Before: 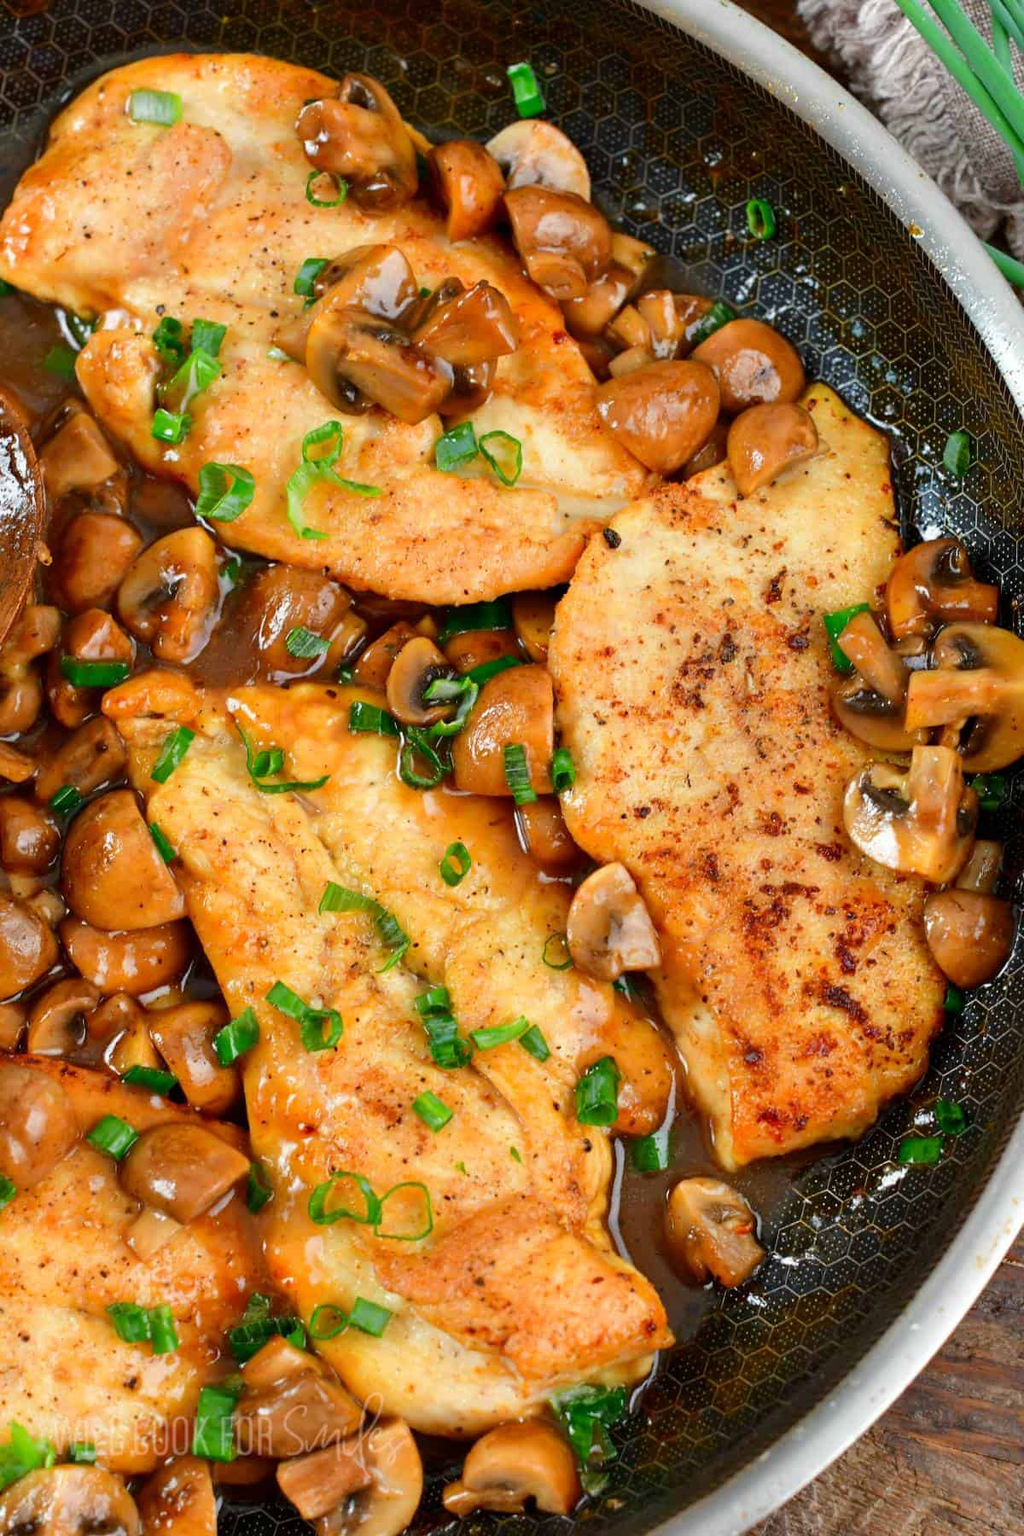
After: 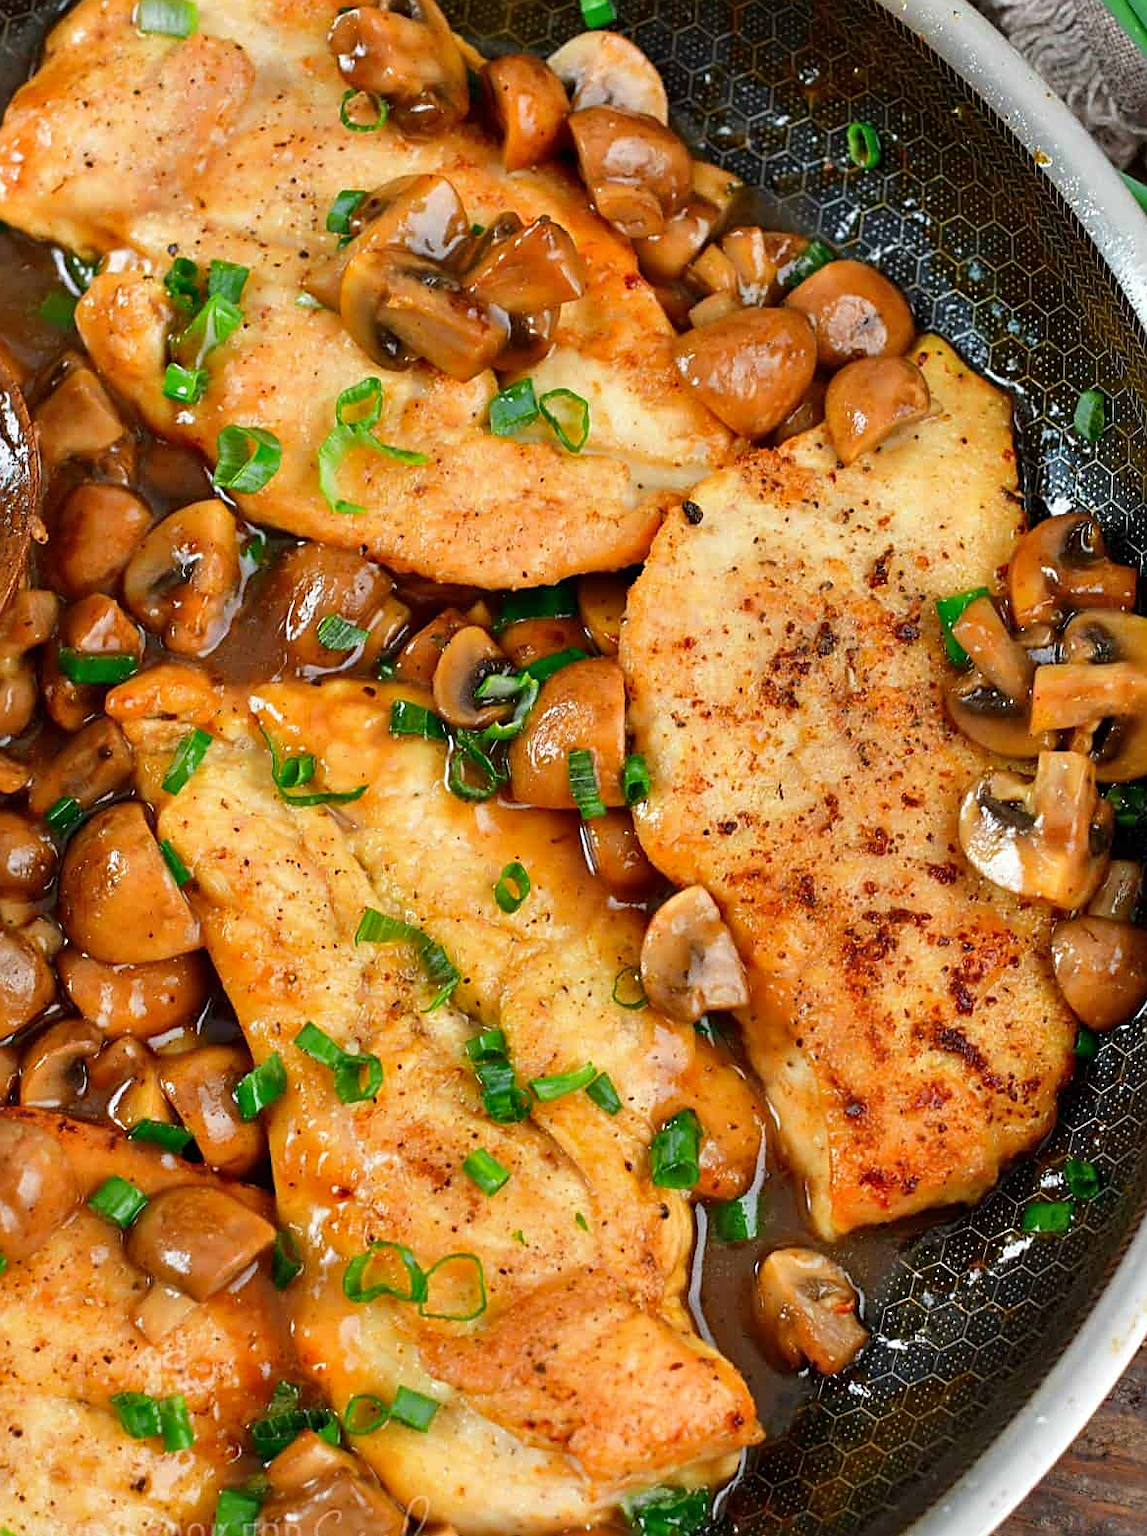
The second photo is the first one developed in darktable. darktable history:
sharpen: on, module defaults
crop: left 1.083%, top 6.105%, right 1.506%, bottom 6.958%
shadows and highlights: shadows 22.68, highlights -48.72, soften with gaussian
